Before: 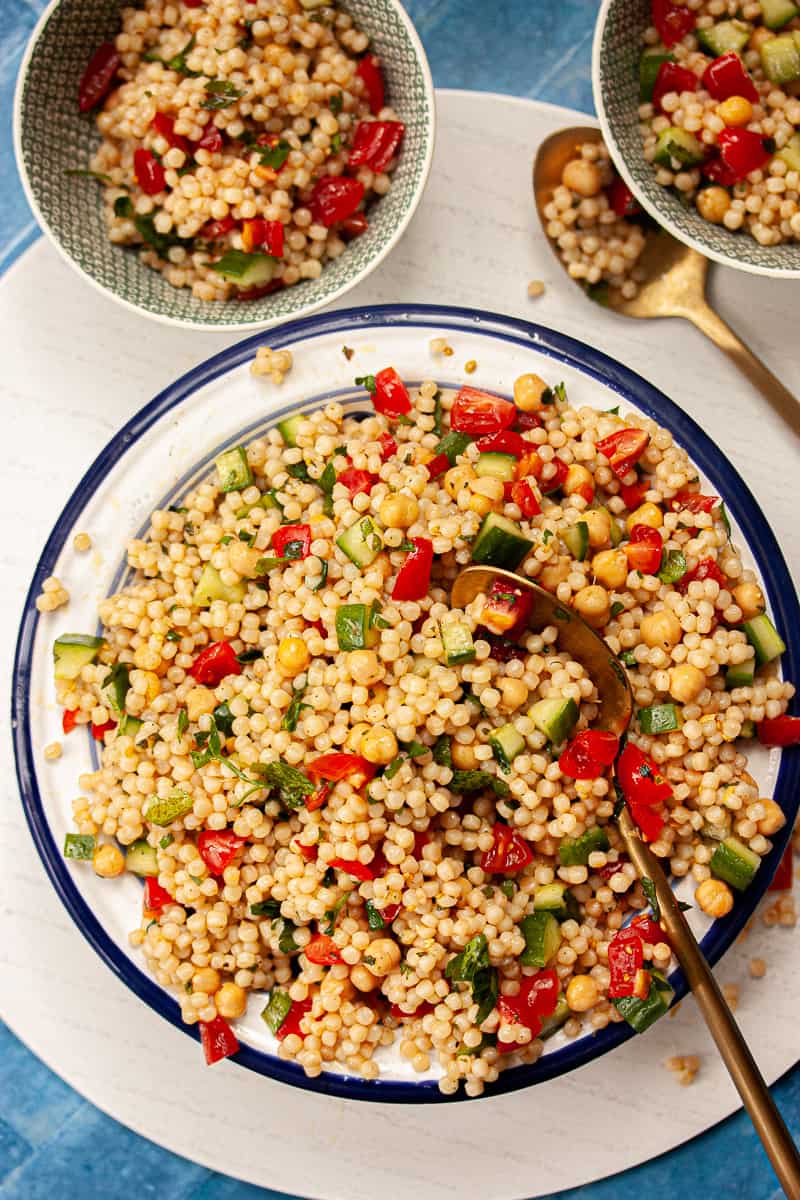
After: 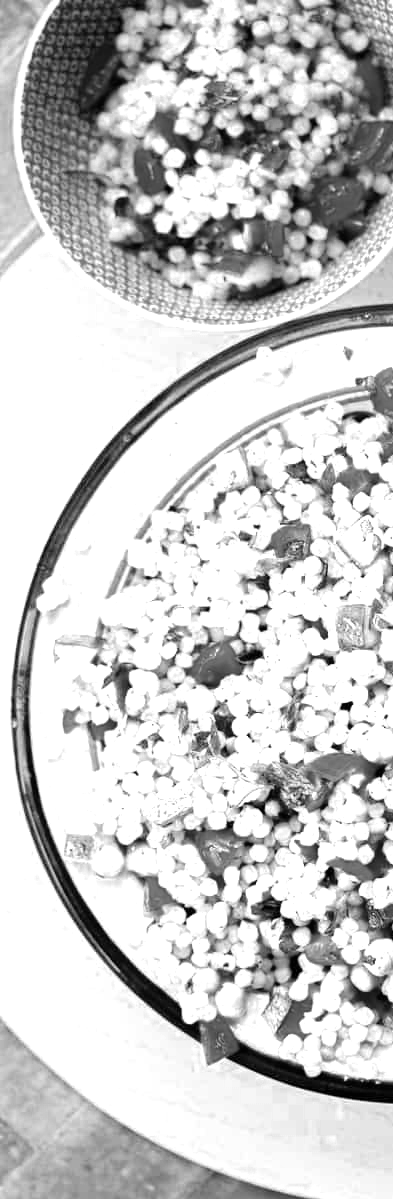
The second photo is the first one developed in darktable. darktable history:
crop and rotate: left 0%, top 0%, right 50.845%
color zones: curves: ch0 [(0.004, 0.306) (0.107, 0.448) (0.252, 0.656) (0.41, 0.398) (0.595, 0.515) (0.768, 0.628)]; ch1 [(0.07, 0.323) (0.151, 0.452) (0.252, 0.608) (0.346, 0.221) (0.463, 0.189) (0.61, 0.368) (0.735, 0.395) (0.921, 0.412)]; ch2 [(0, 0.476) (0.132, 0.512) (0.243, 0.512) (0.397, 0.48) (0.522, 0.376) (0.634, 0.536) (0.761, 0.46)]
color balance rgb: perceptual saturation grading › global saturation 20%, perceptual saturation grading › highlights -50%, perceptual saturation grading › shadows 30%, perceptual brilliance grading › global brilliance 10%, perceptual brilliance grading › shadows 15%
monochrome: on, module defaults
